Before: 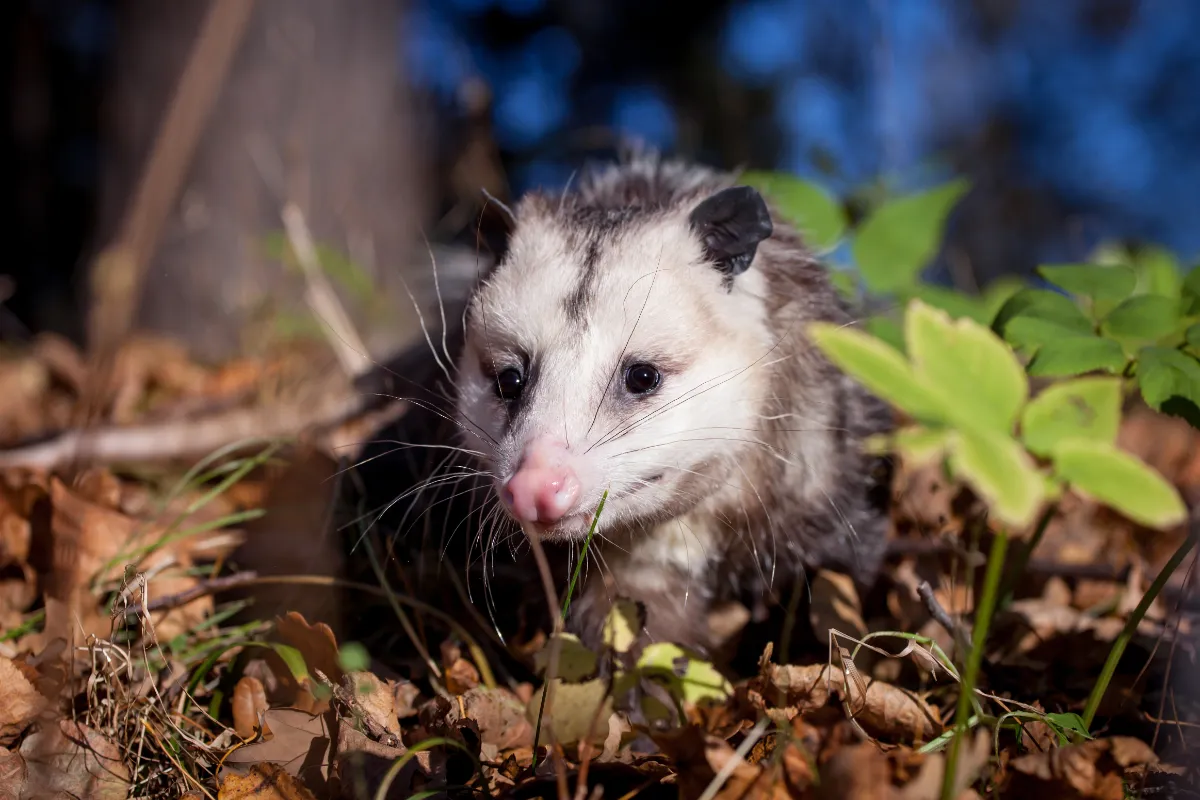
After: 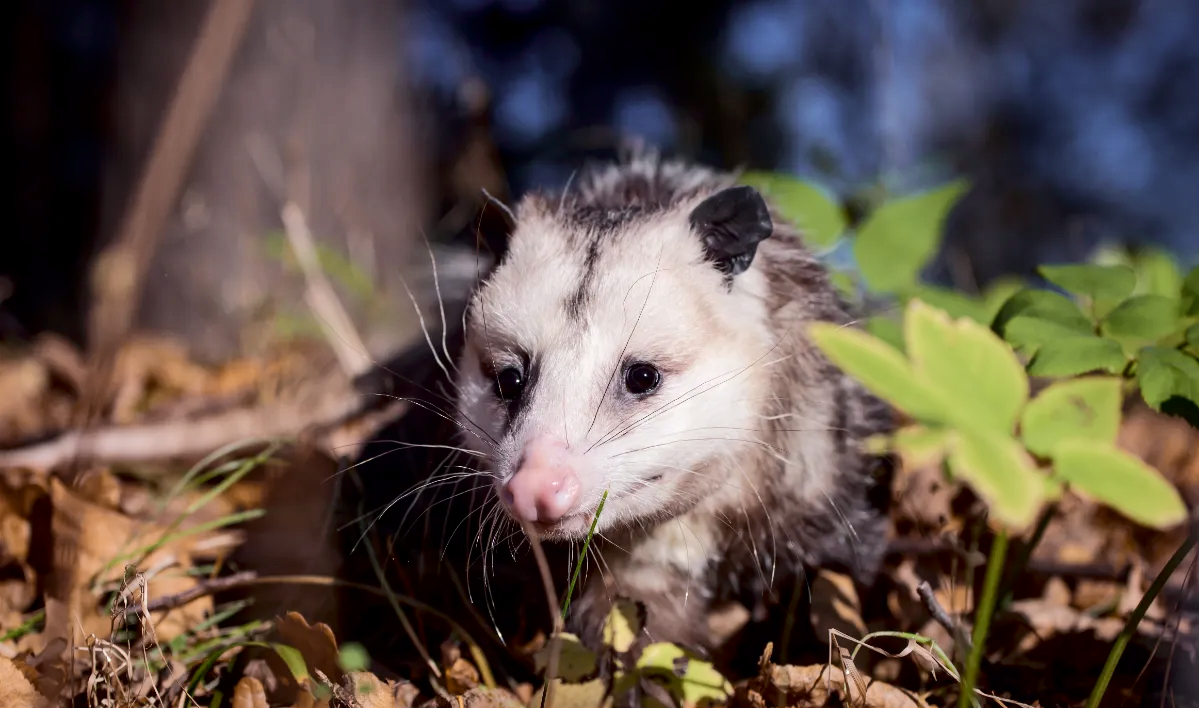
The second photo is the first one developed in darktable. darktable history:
tone equalizer: on, module defaults
tone curve: curves: ch0 [(0, 0) (0.052, 0.018) (0.236, 0.207) (0.41, 0.417) (0.485, 0.518) (0.54, 0.584) (0.625, 0.666) (0.845, 0.828) (0.994, 0.964)]; ch1 [(0, 0.055) (0.15, 0.117) (0.317, 0.34) (0.382, 0.408) (0.434, 0.441) (0.472, 0.479) (0.498, 0.501) (0.557, 0.558) (0.616, 0.59) (0.739, 0.7) (0.873, 0.857) (1, 0.928)]; ch2 [(0, 0) (0.352, 0.403) (0.447, 0.466) (0.482, 0.482) (0.528, 0.526) (0.586, 0.577) (0.618, 0.621) (0.785, 0.747) (1, 1)], color space Lab, independent channels, preserve colors none
crop and rotate: top 0%, bottom 11.49%
exposure: exposure 0.131 EV, compensate highlight preservation false
